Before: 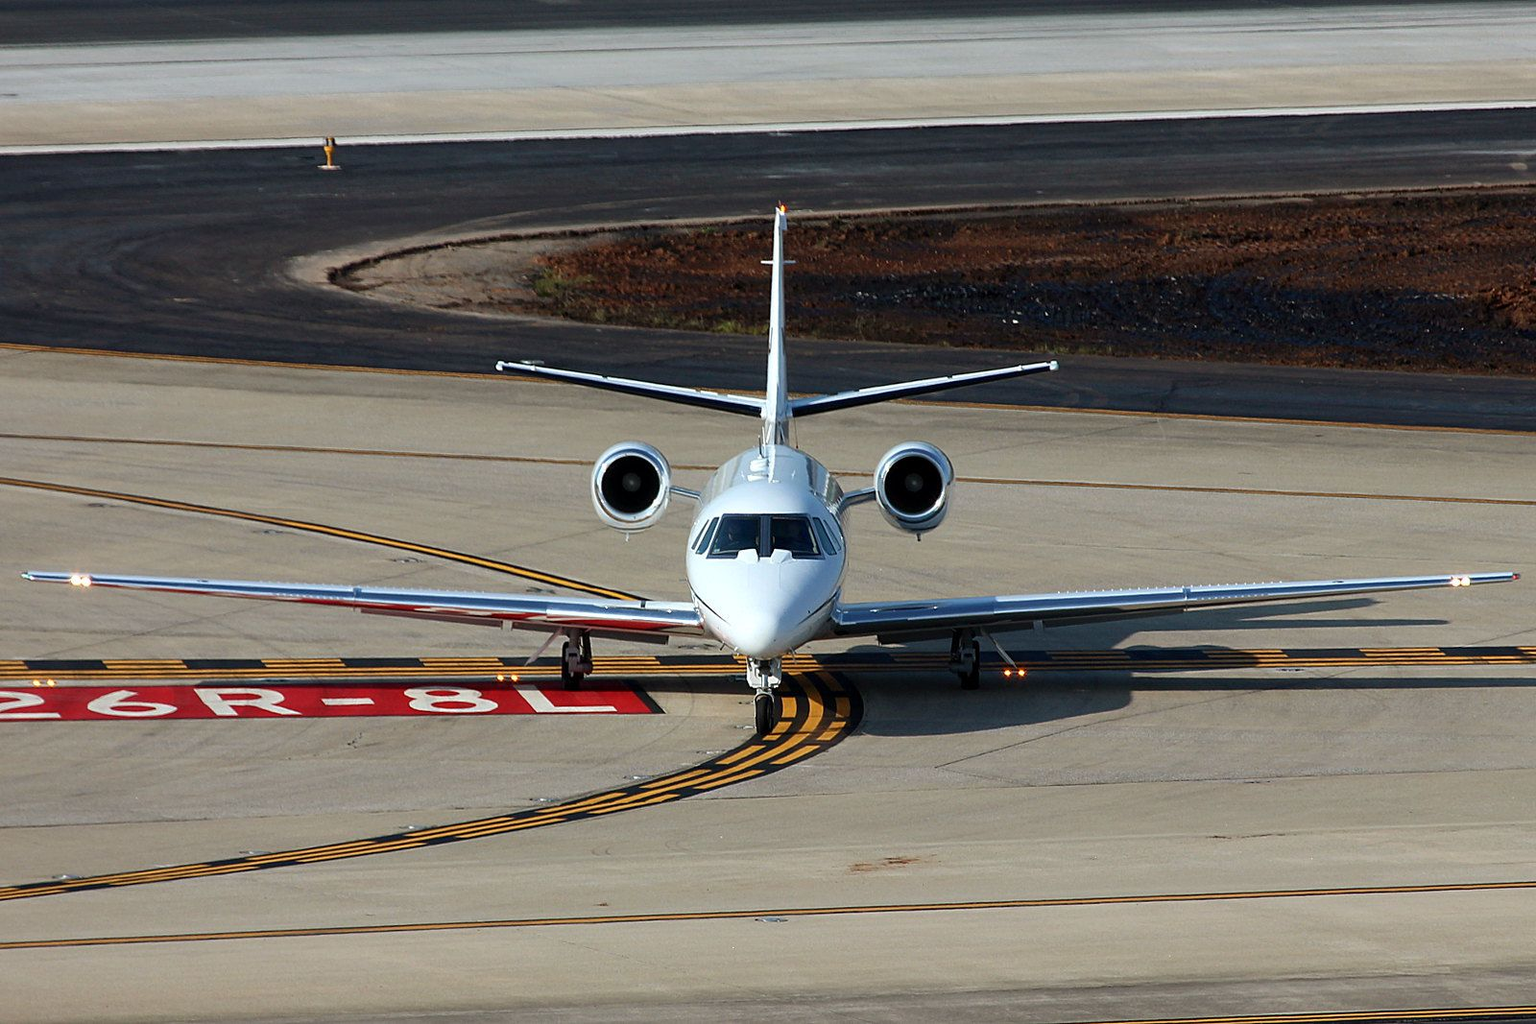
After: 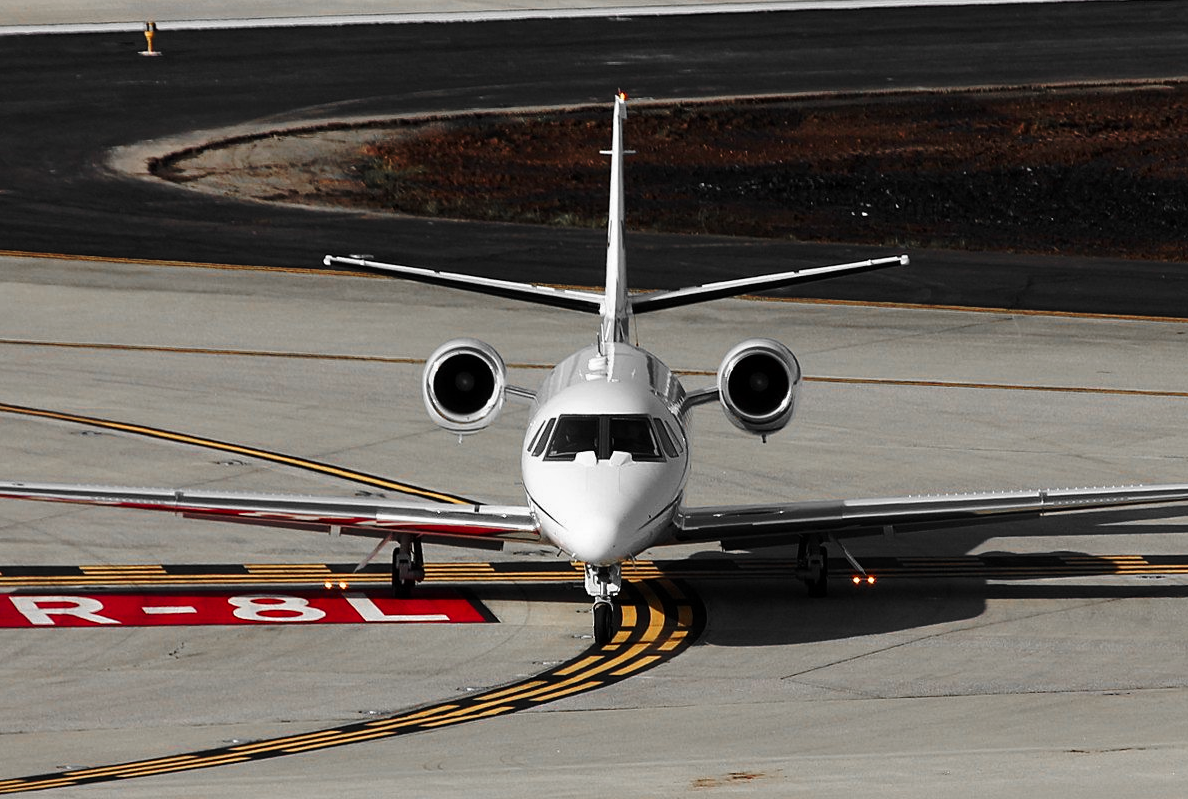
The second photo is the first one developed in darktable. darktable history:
crop and rotate: left 12.113%, top 11.384%, right 13.577%, bottom 13.642%
color zones: curves: ch0 [(0, 0.447) (0.184, 0.543) (0.323, 0.476) (0.429, 0.445) (0.571, 0.443) (0.714, 0.451) (0.857, 0.452) (1, 0.447)]; ch1 [(0, 0.464) (0.176, 0.46) (0.287, 0.177) (0.429, 0.002) (0.571, 0) (0.714, 0) (0.857, 0) (1, 0.464)]
base curve: curves: ch0 [(0, 0) (0.073, 0.04) (0.157, 0.139) (0.492, 0.492) (0.758, 0.758) (1, 1)], preserve colors none
